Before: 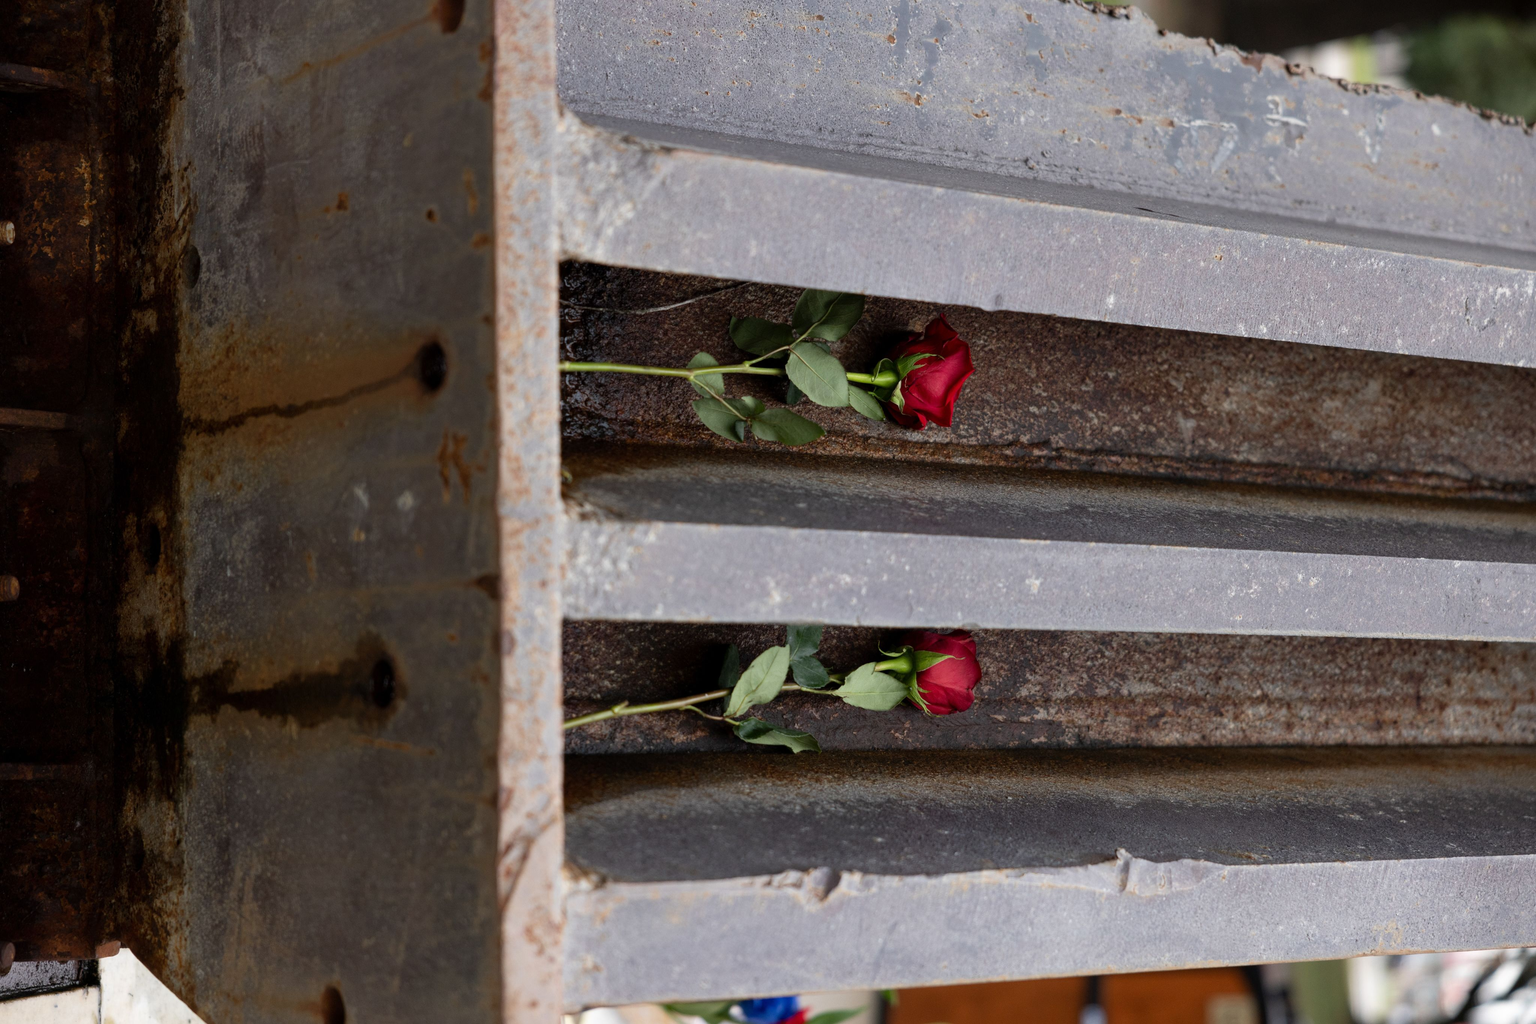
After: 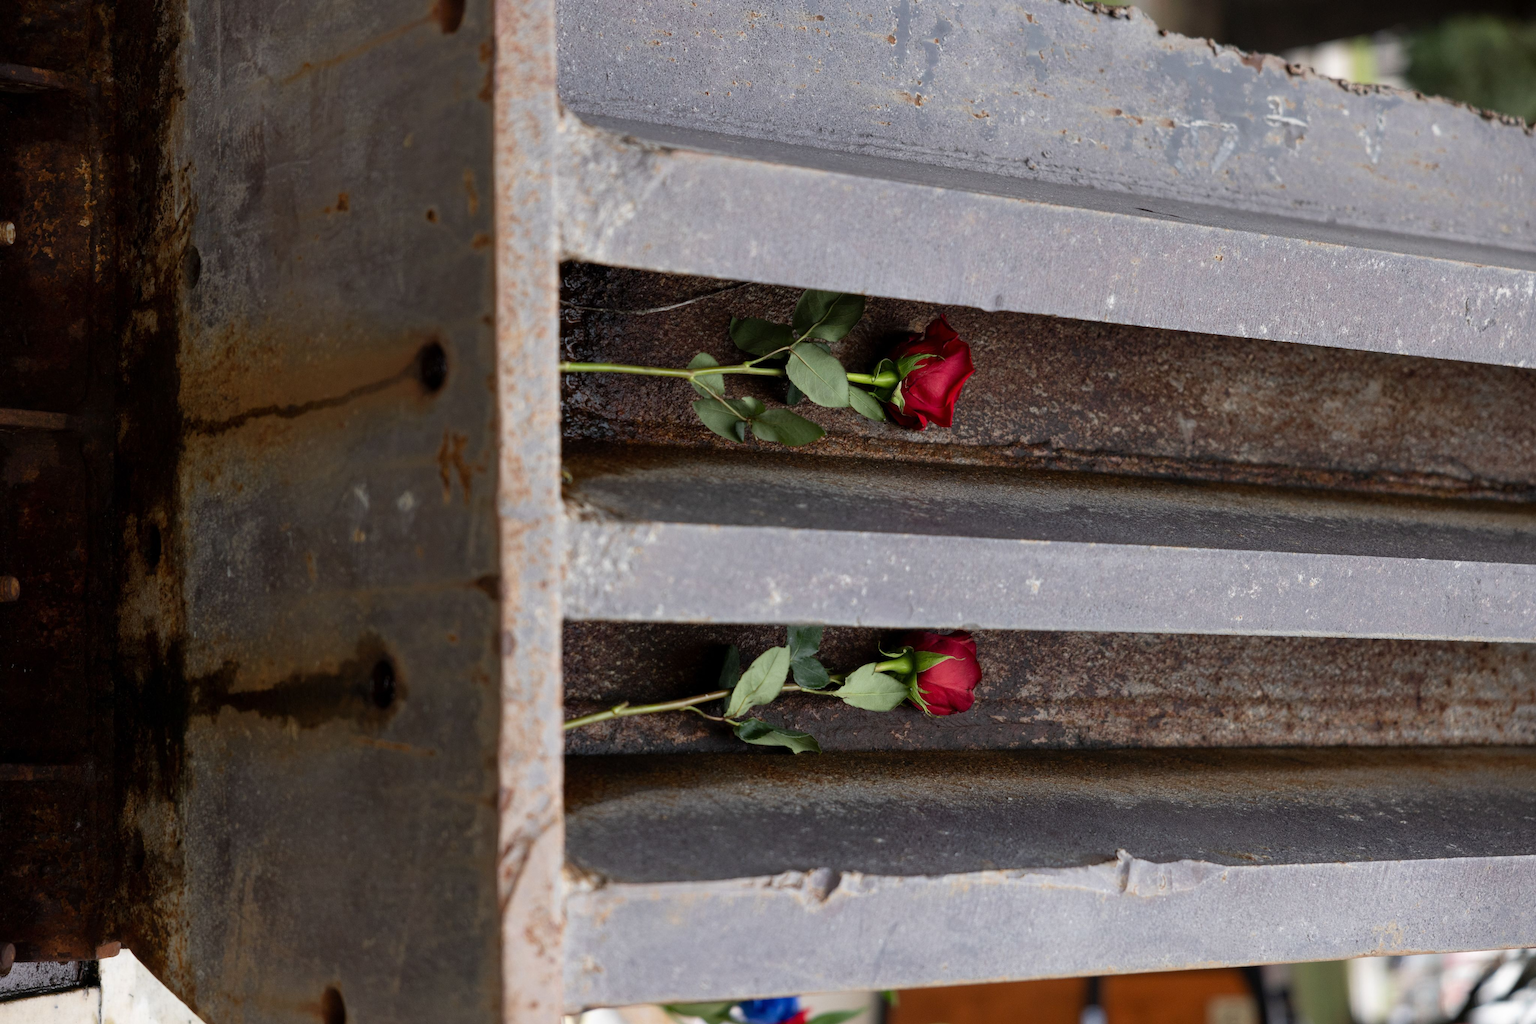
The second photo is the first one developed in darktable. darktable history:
grain: coarseness 0.81 ISO, strength 1.34%, mid-tones bias 0%
exposure: compensate highlight preservation false
color balance: on, module defaults
